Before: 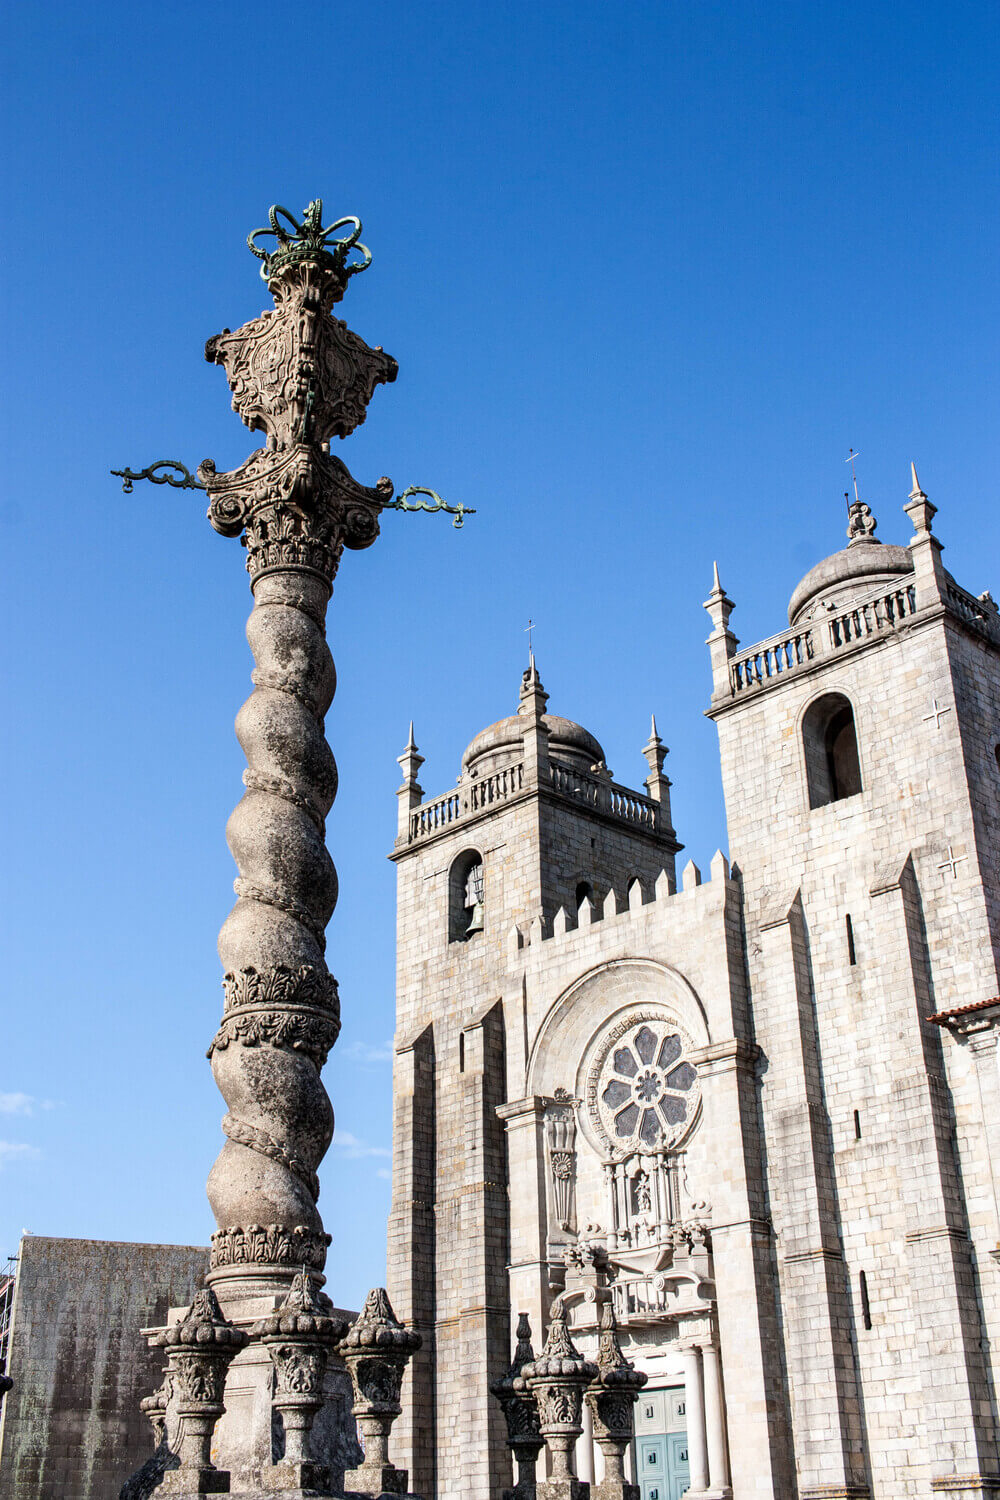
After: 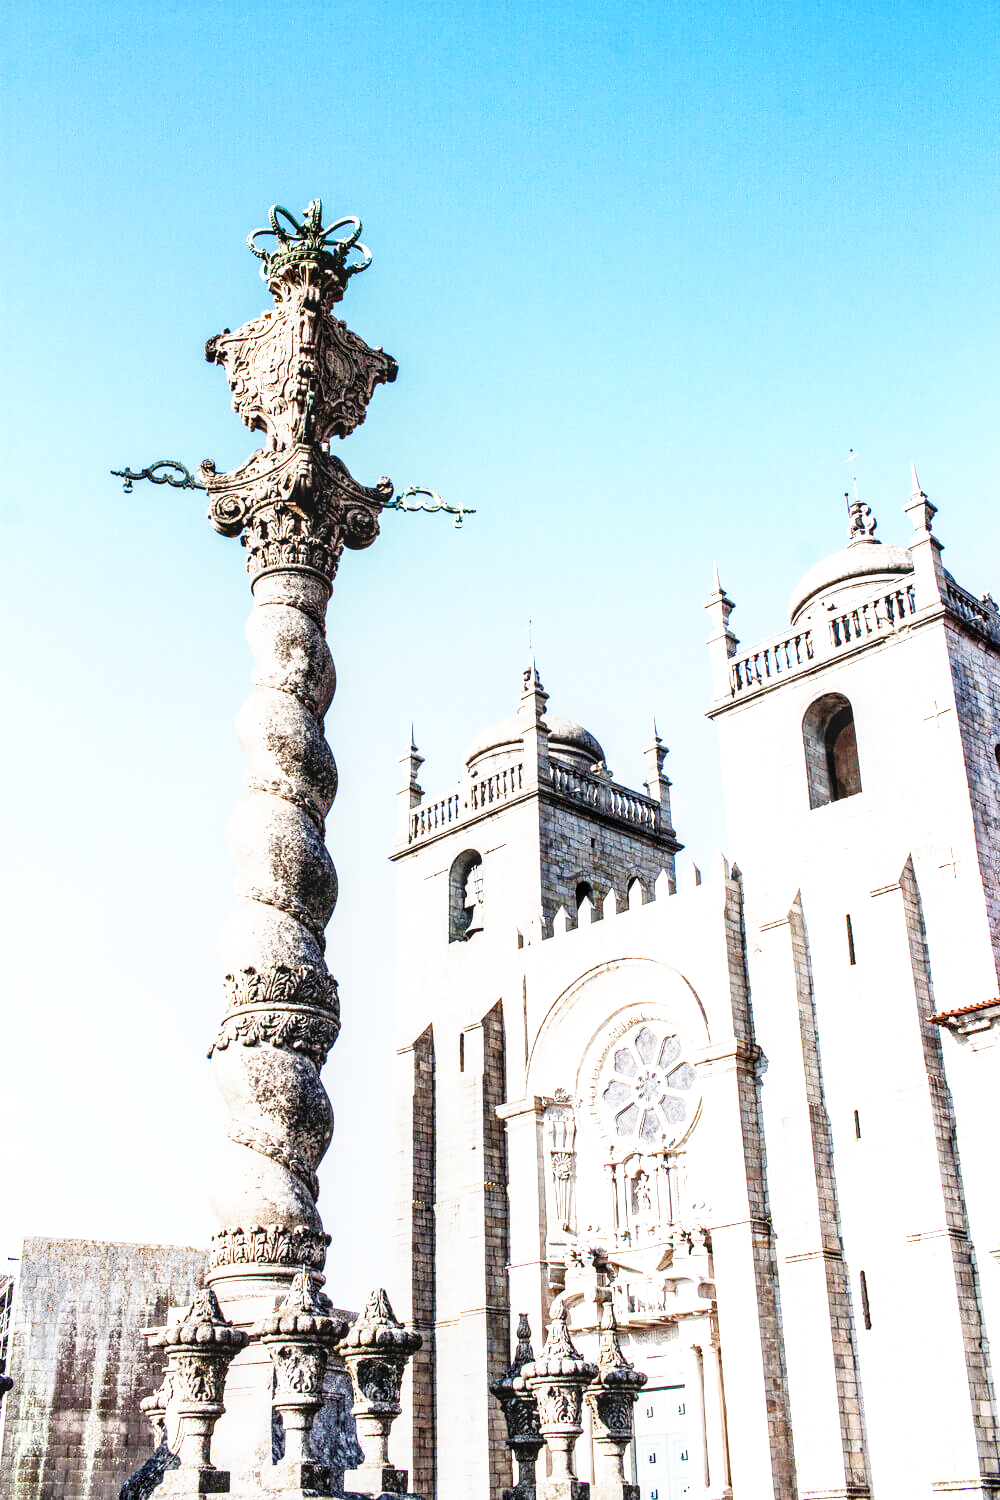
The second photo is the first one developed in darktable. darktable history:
exposure: black level correction 0.001, exposure 0.955 EV, compensate exposure bias true, compensate highlight preservation false
local contrast: on, module defaults
base curve: curves: ch0 [(0, 0) (0.007, 0.004) (0.027, 0.03) (0.046, 0.07) (0.207, 0.54) (0.442, 0.872) (0.673, 0.972) (1, 1)], preserve colors none
